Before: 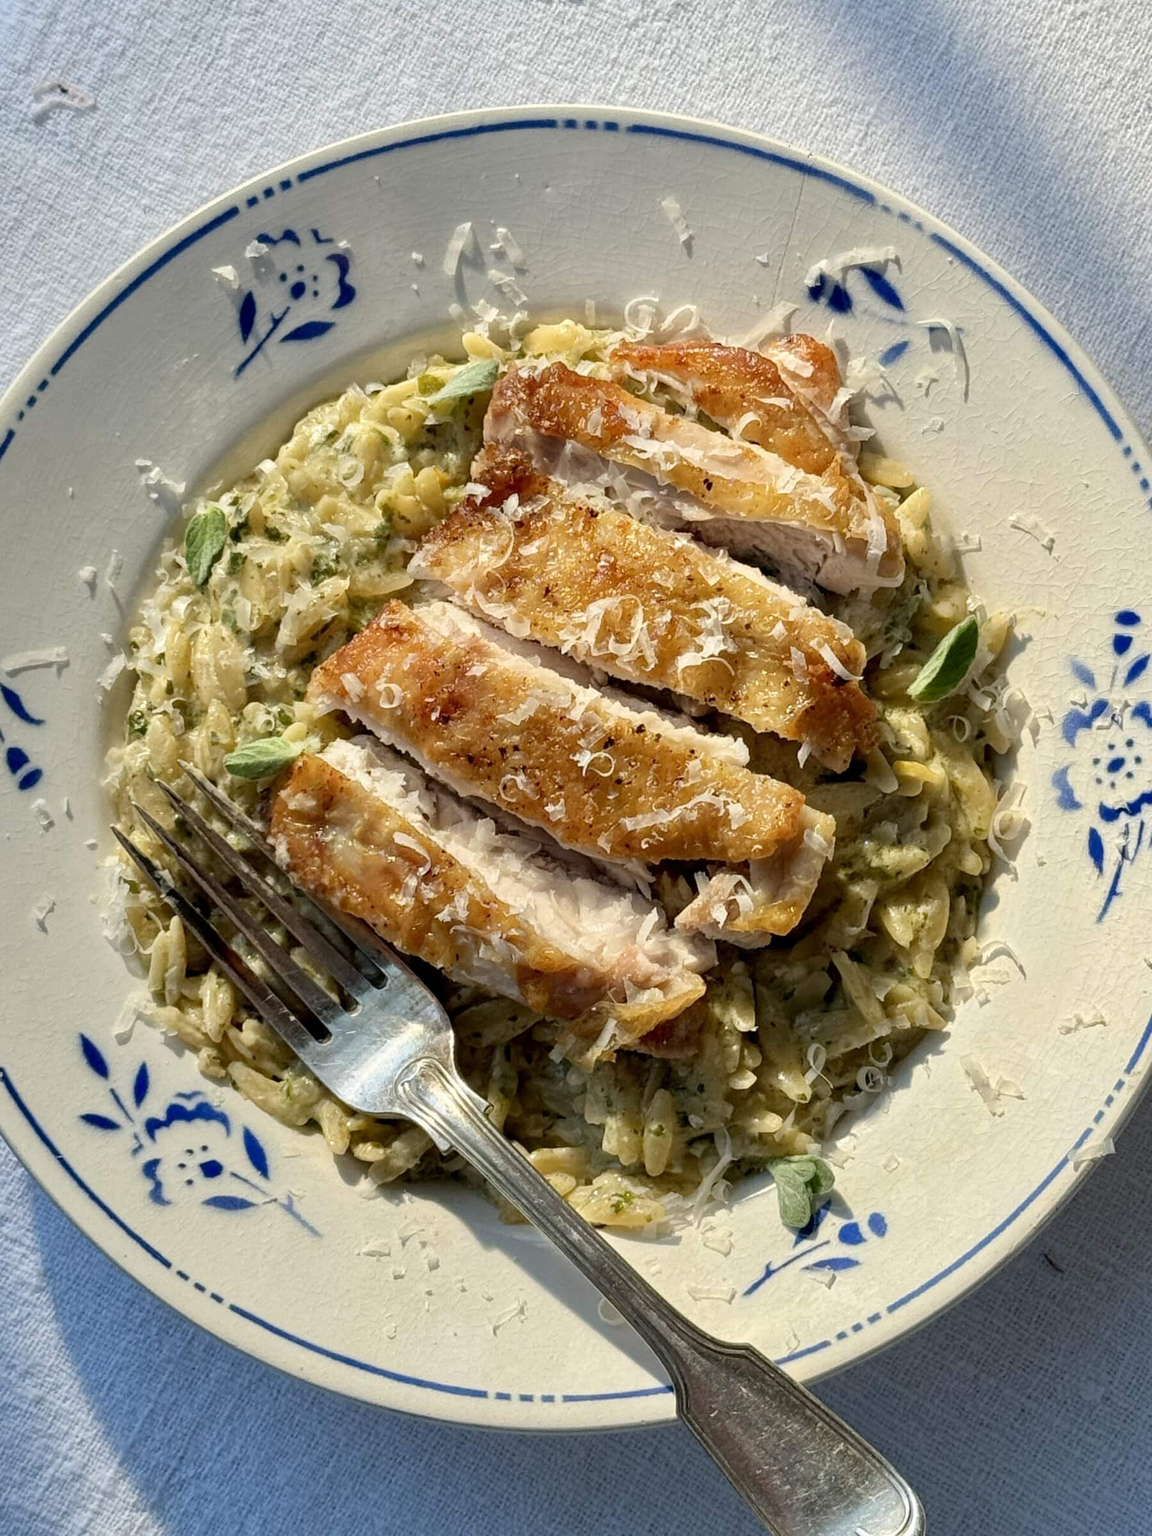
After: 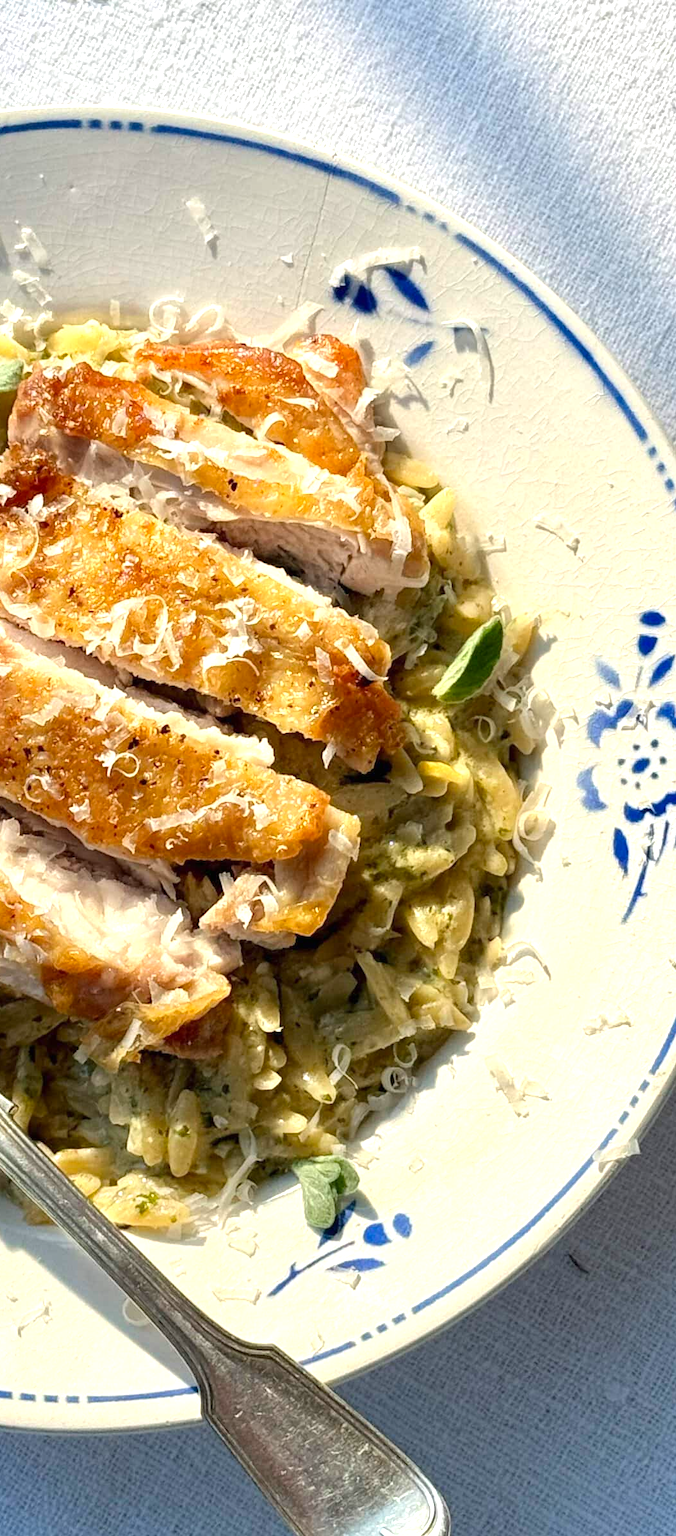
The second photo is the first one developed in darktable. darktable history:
crop: left 41.304%
exposure: black level correction 0, exposure 0.691 EV, compensate exposure bias true, compensate highlight preservation false
